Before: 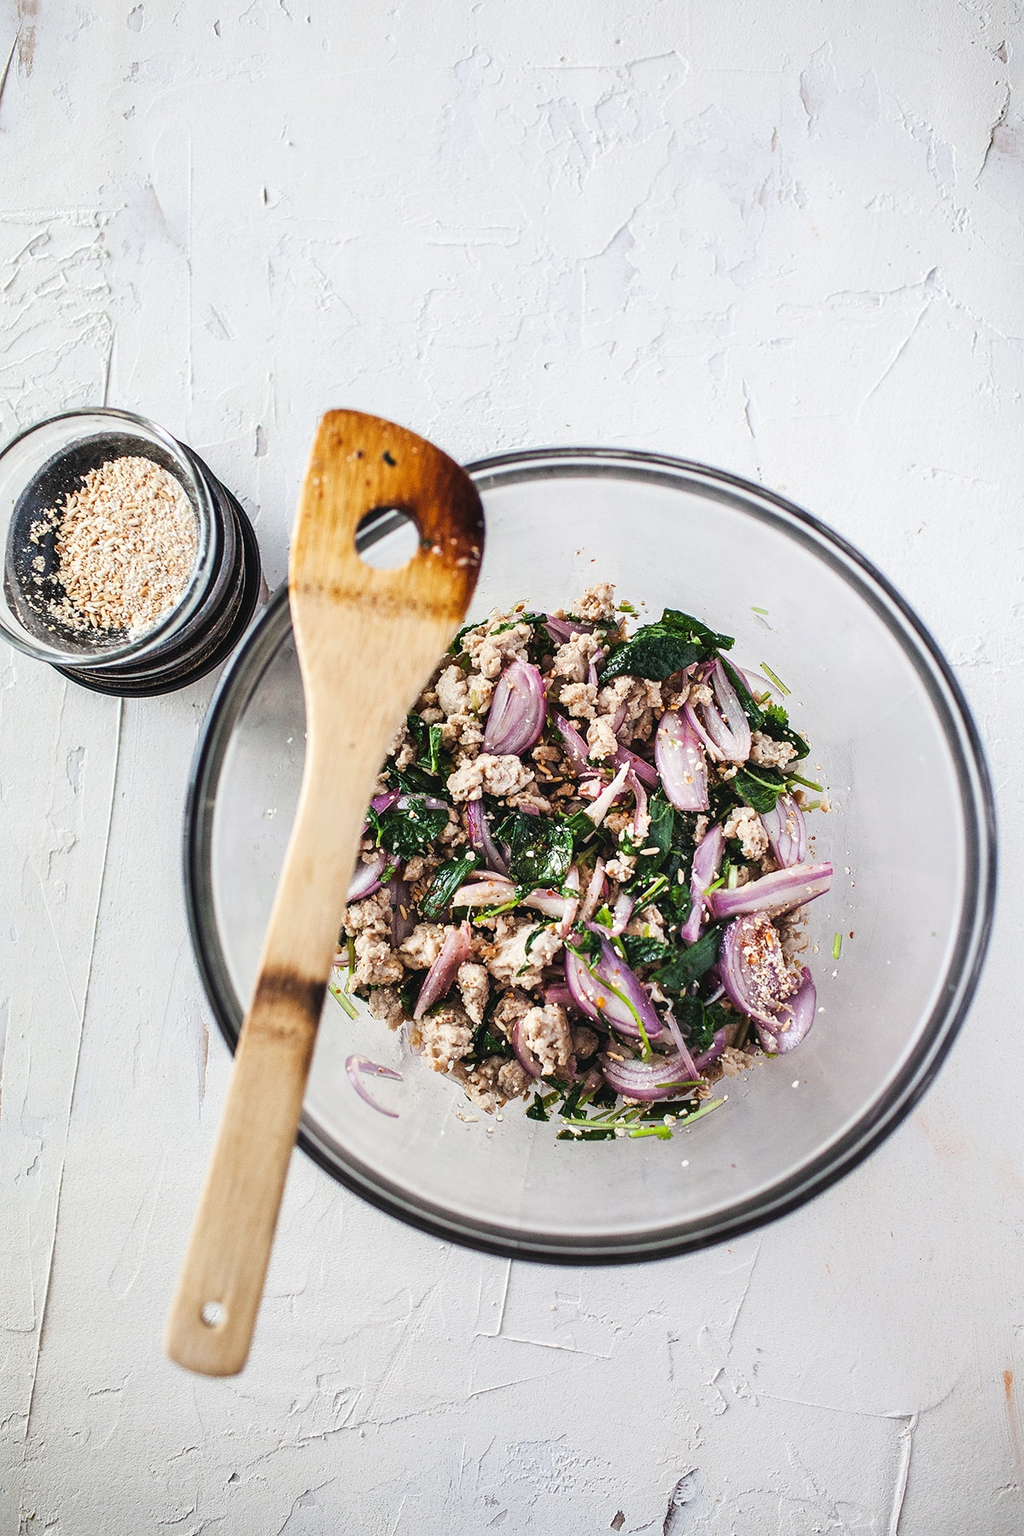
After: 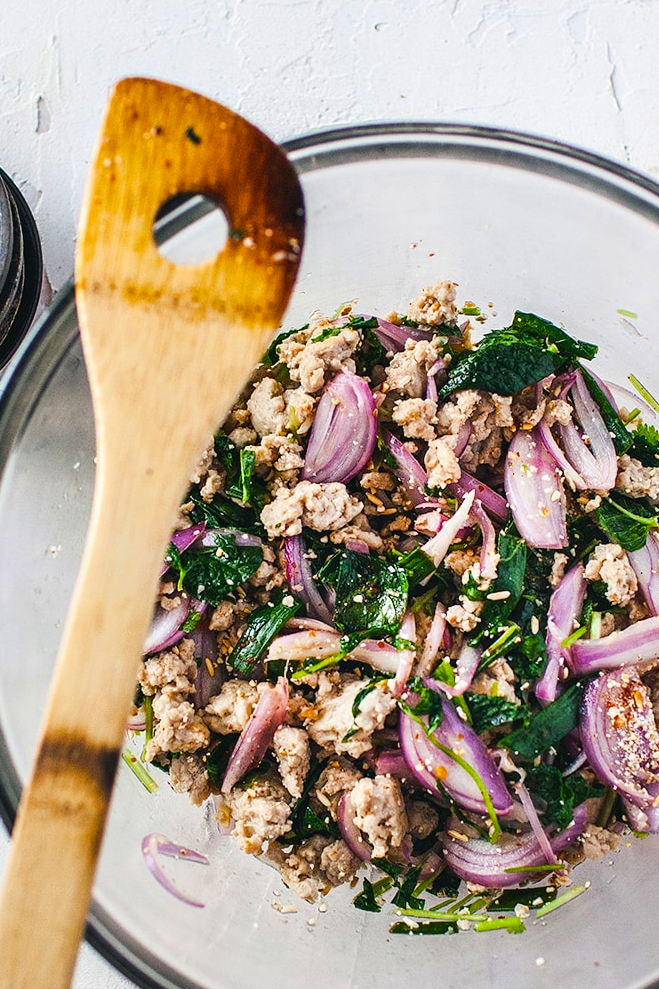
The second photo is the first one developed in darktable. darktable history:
color balance rgb: shadows lift › chroma 2.65%, shadows lift › hue 191.64°, perceptual saturation grading › global saturation 30.65%, global vibrance 20%
crop and rotate: left 21.96%, top 22.375%, right 23.053%, bottom 22.649%
